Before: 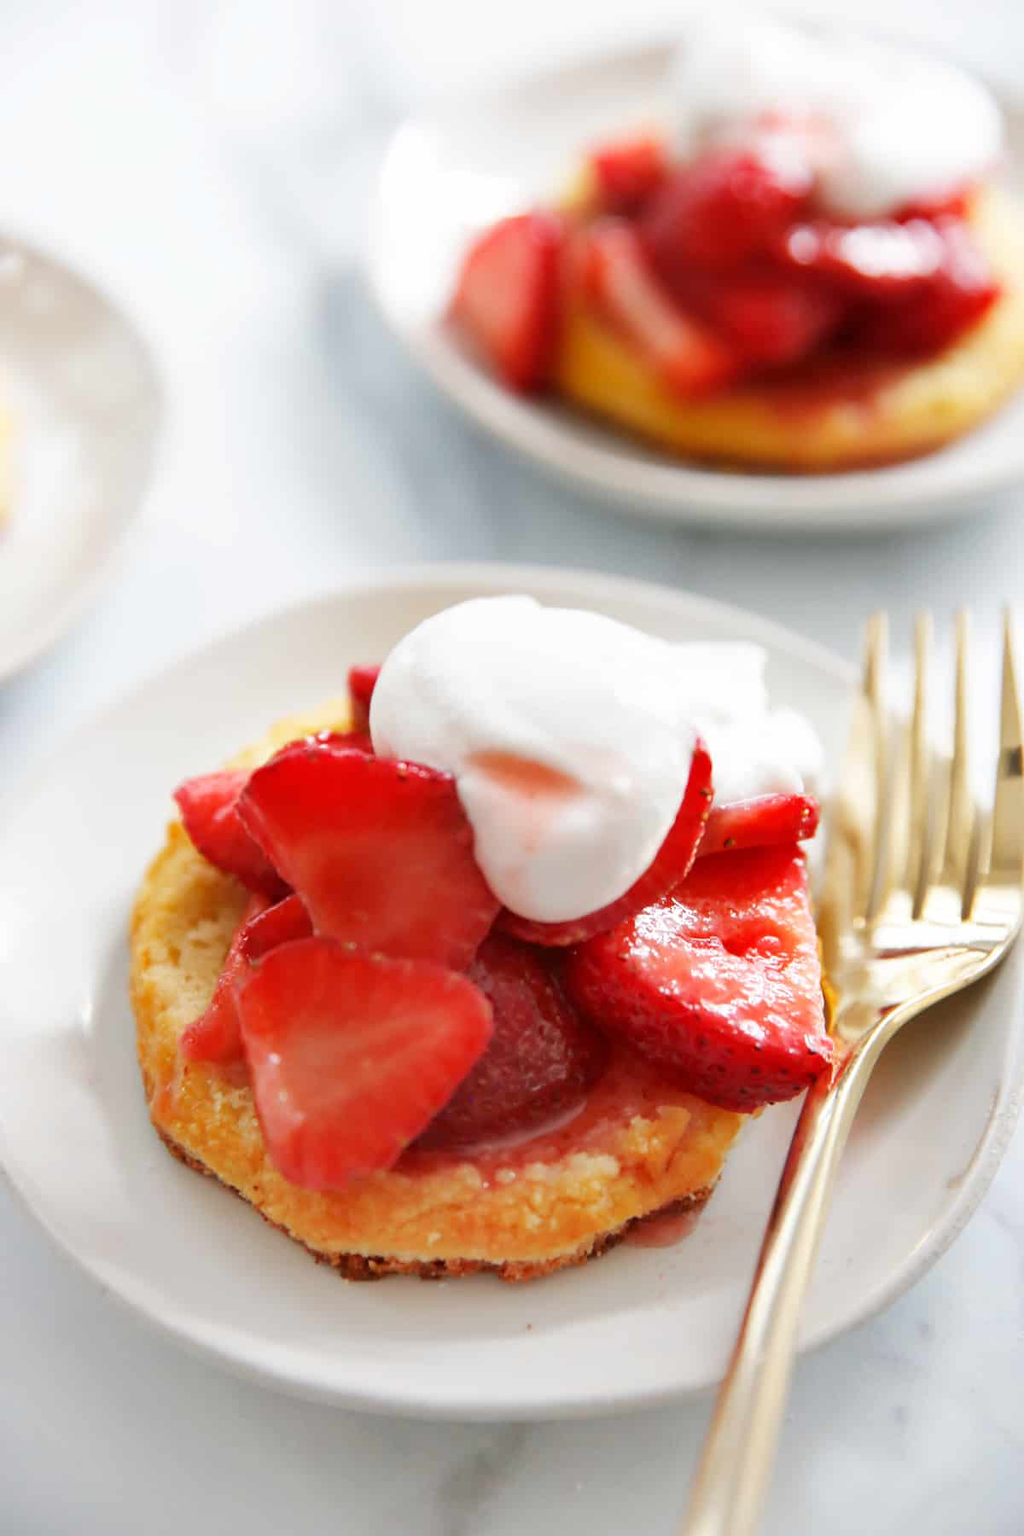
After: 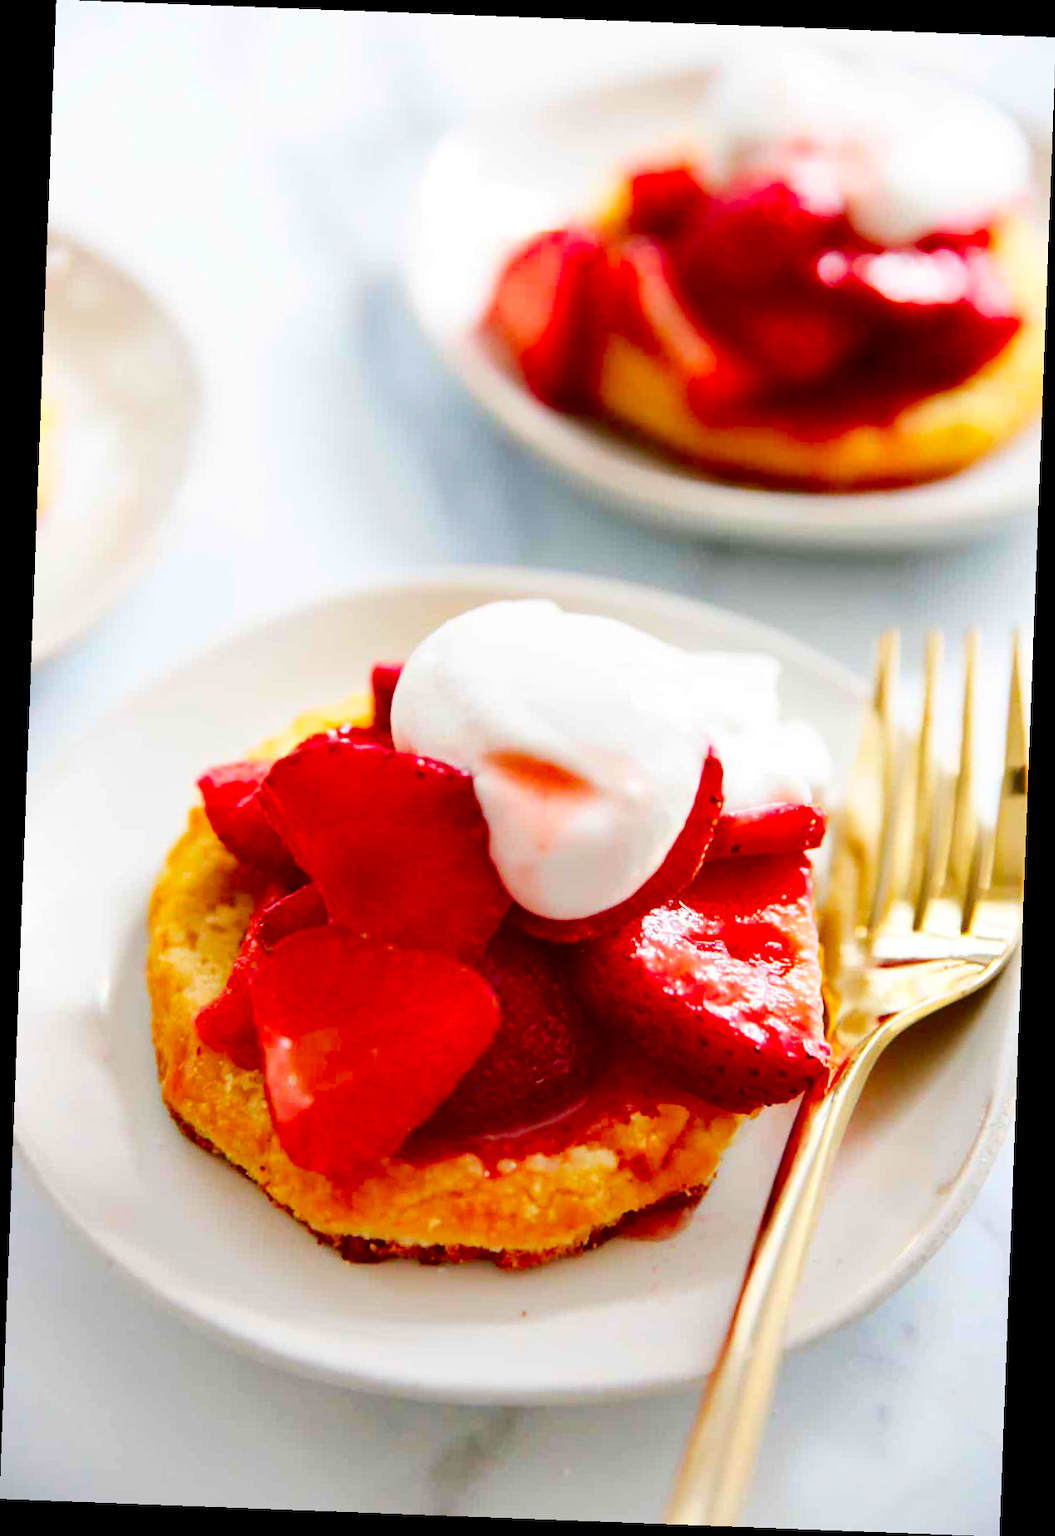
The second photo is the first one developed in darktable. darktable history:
contrast brightness saturation: contrast 0.22, brightness -0.19, saturation 0.24
rotate and perspective: rotation 2.17°, automatic cropping off
color balance rgb: perceptual saturation grading › global saturation 25%, perceptual brilliance grading › mid-tones 10%, perceptual brilliance grading › shadows 15%, global vibrance 20%
